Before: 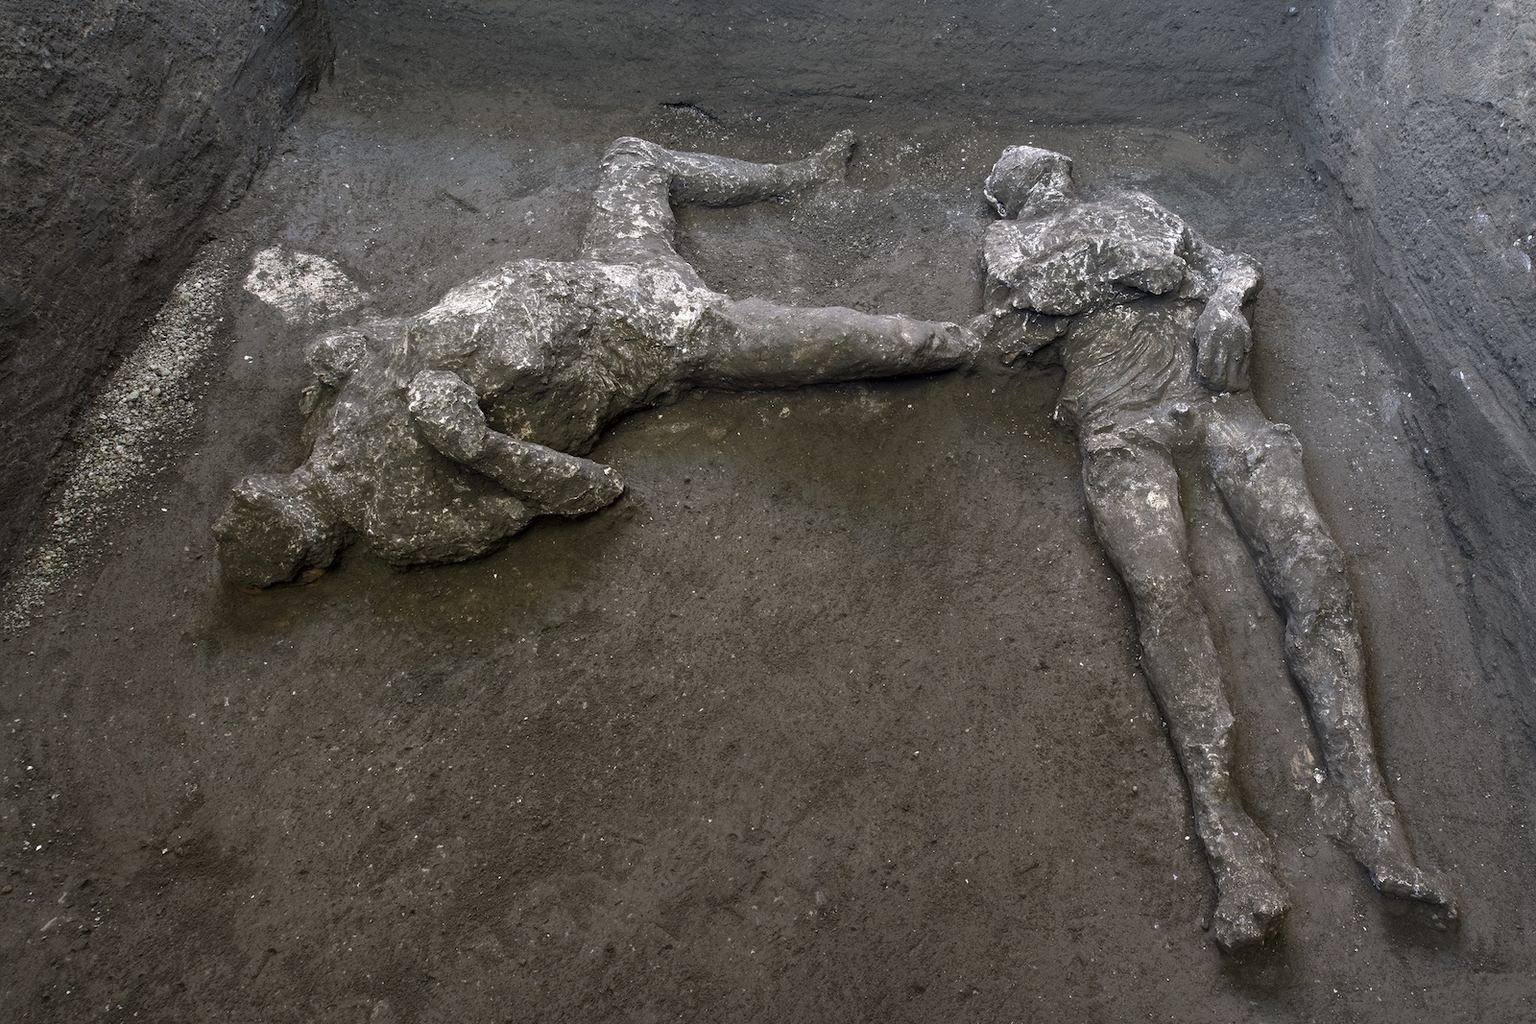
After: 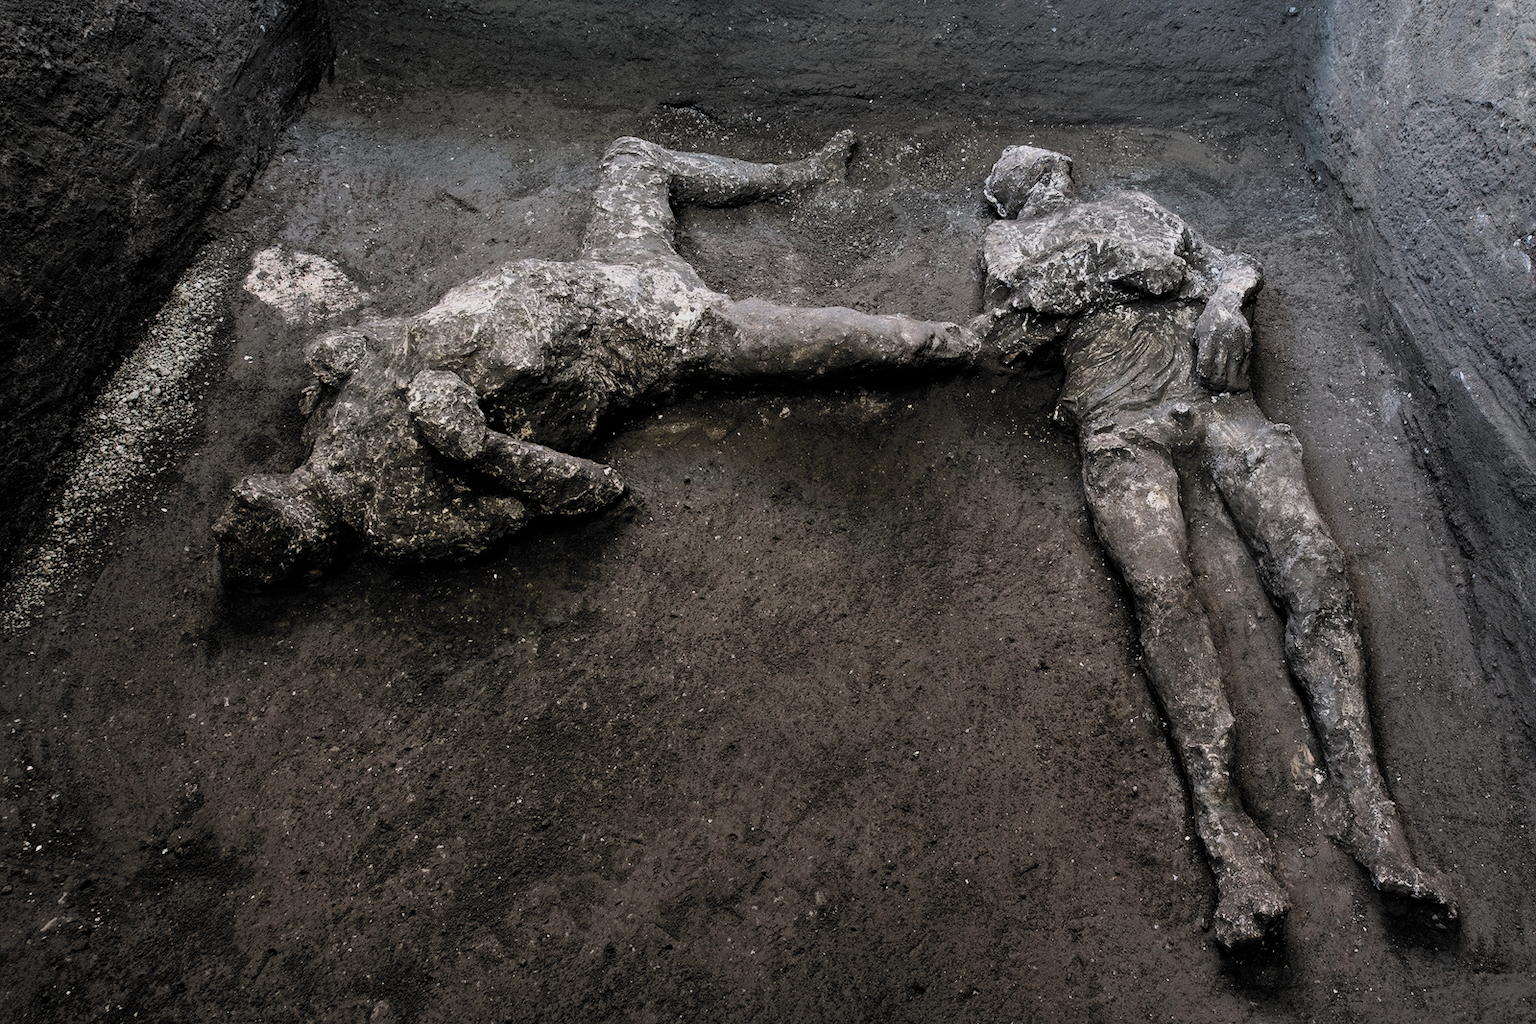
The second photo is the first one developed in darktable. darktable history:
filmic rgb: black relative exposure -5.11 EV, white relative exposure 3.97 EV, threshold 2.96 EV, structure ↔ texture 99.4%, hardness 2.89, contrast 1.298, highlights saturation mix -29.33%, color science v6 (2022), enable highlight reconstruction true
